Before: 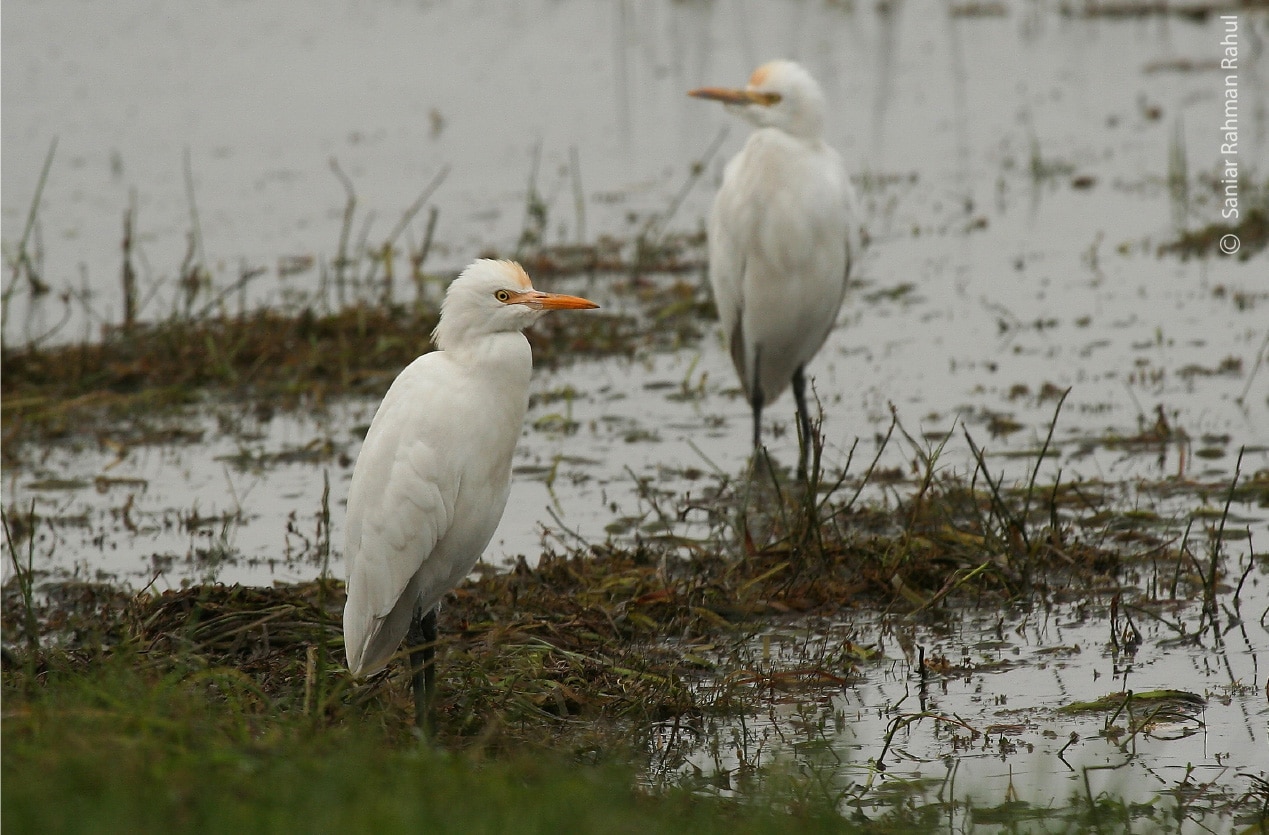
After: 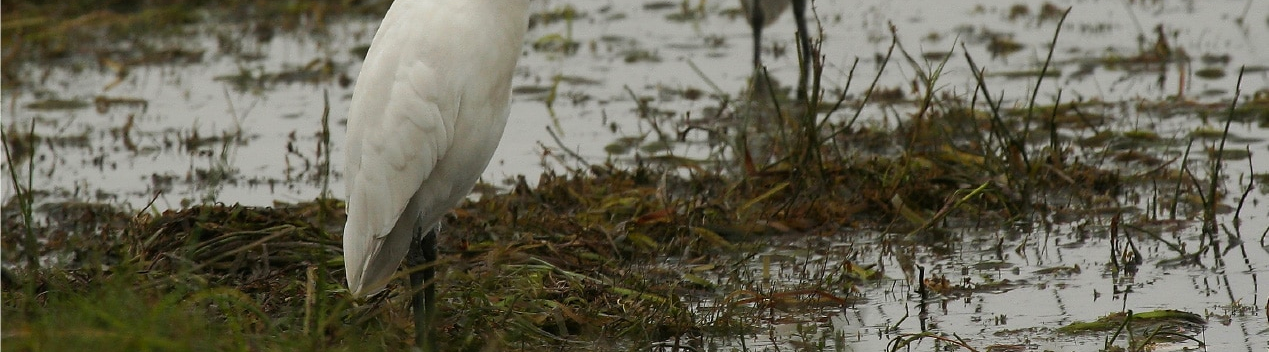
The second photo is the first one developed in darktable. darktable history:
crop: top 45.56%, bottom 12.245%
color balance rgb: perceptual saturation grading › global saturation 0.347%, global vibrance 20%
